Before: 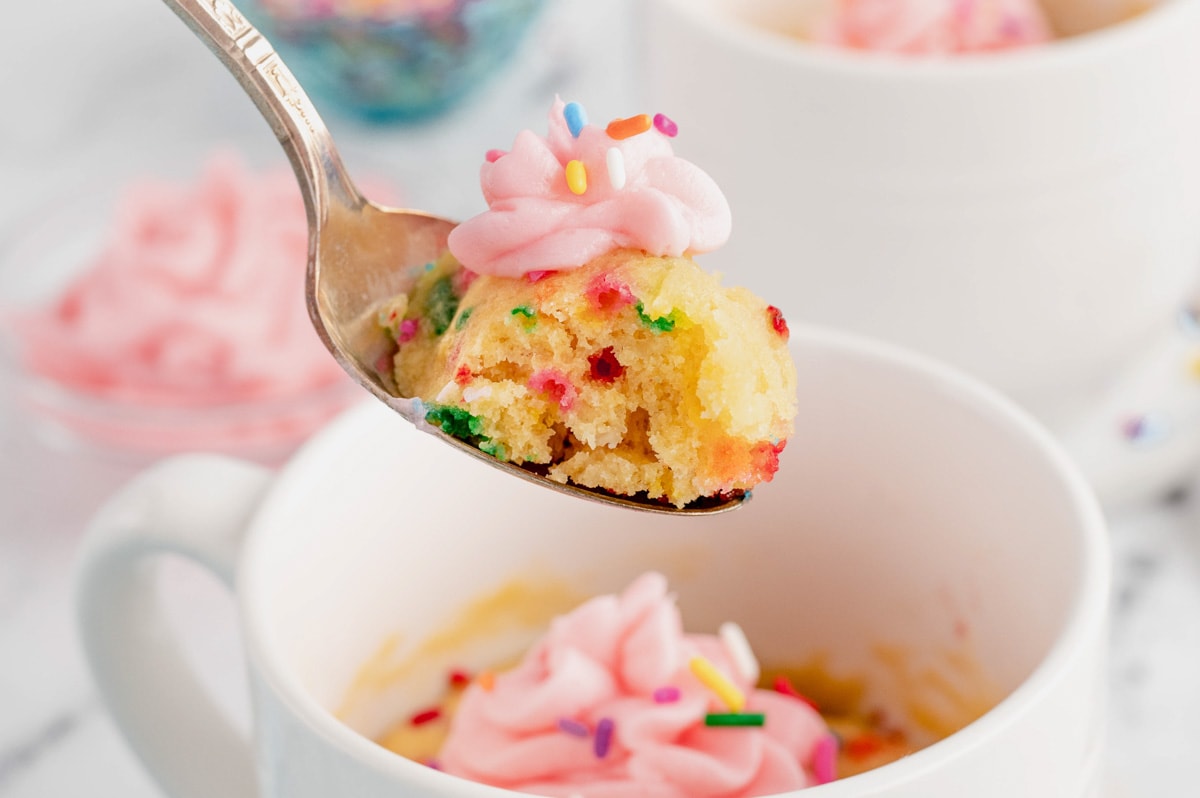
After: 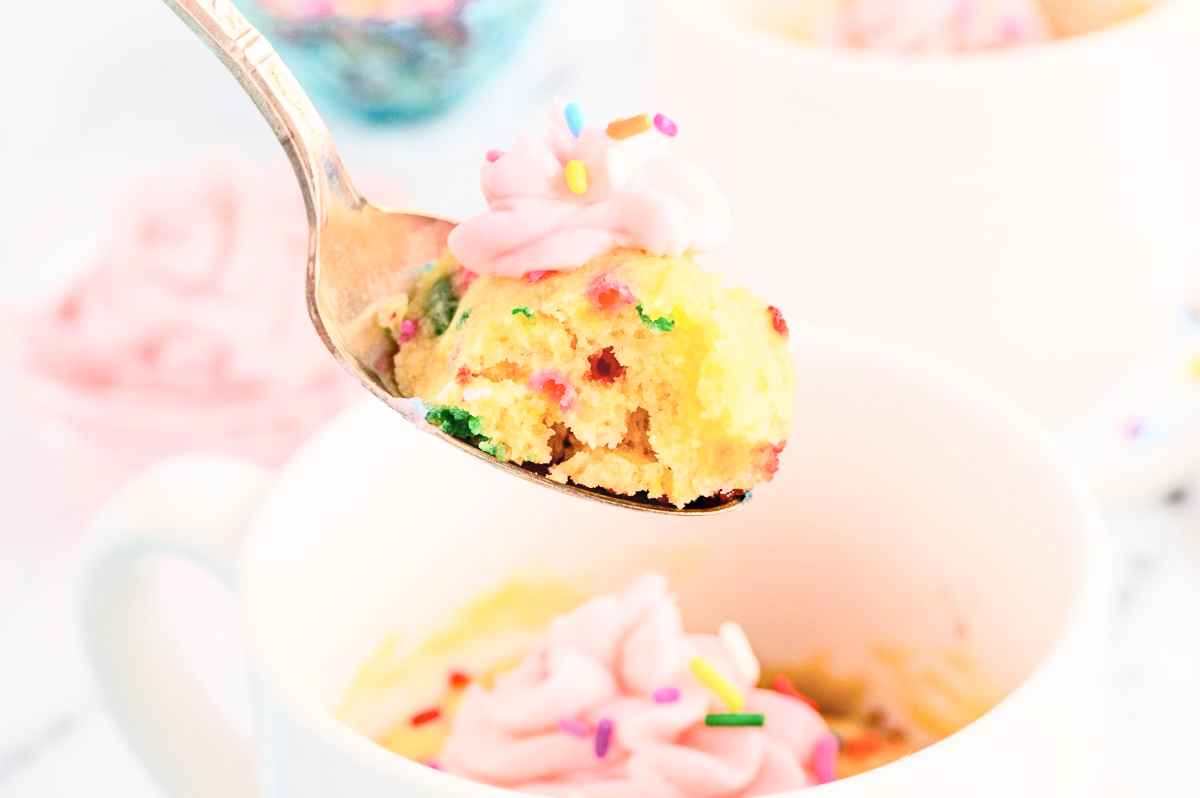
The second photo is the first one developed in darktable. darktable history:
contrast brightness saturation: contrast 0.393, brightness 0.514
haze removal: compatibility mode true, adaptive false
